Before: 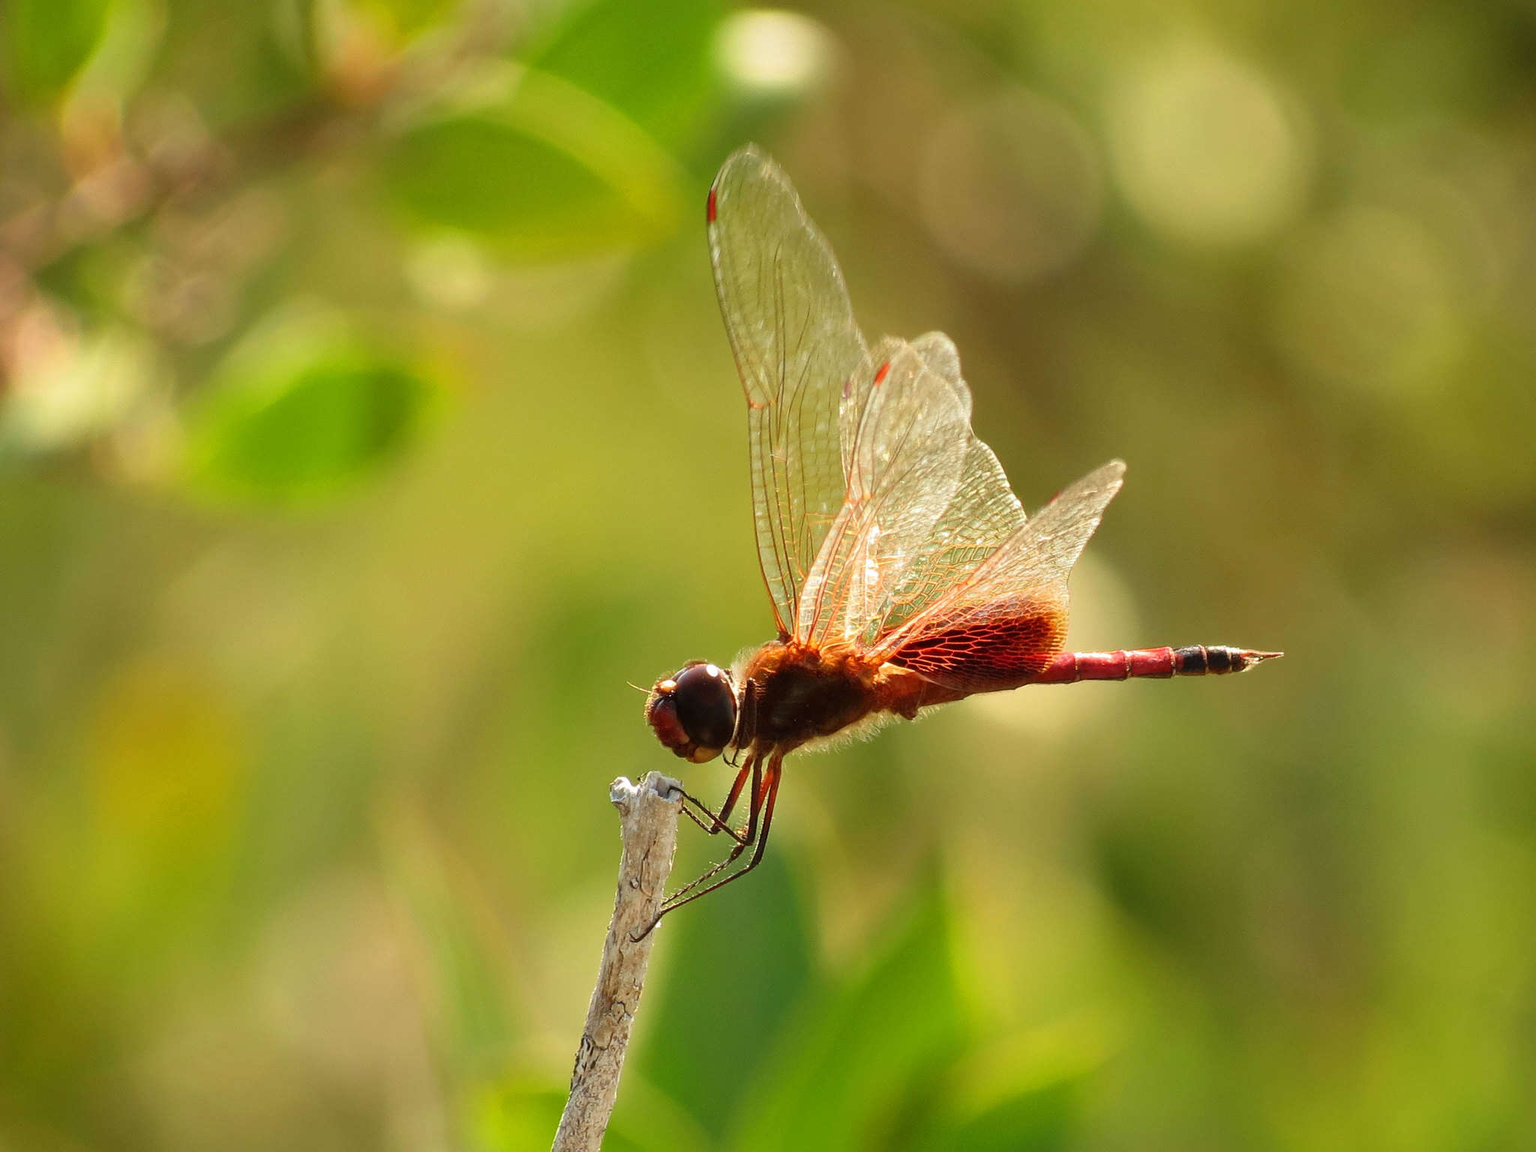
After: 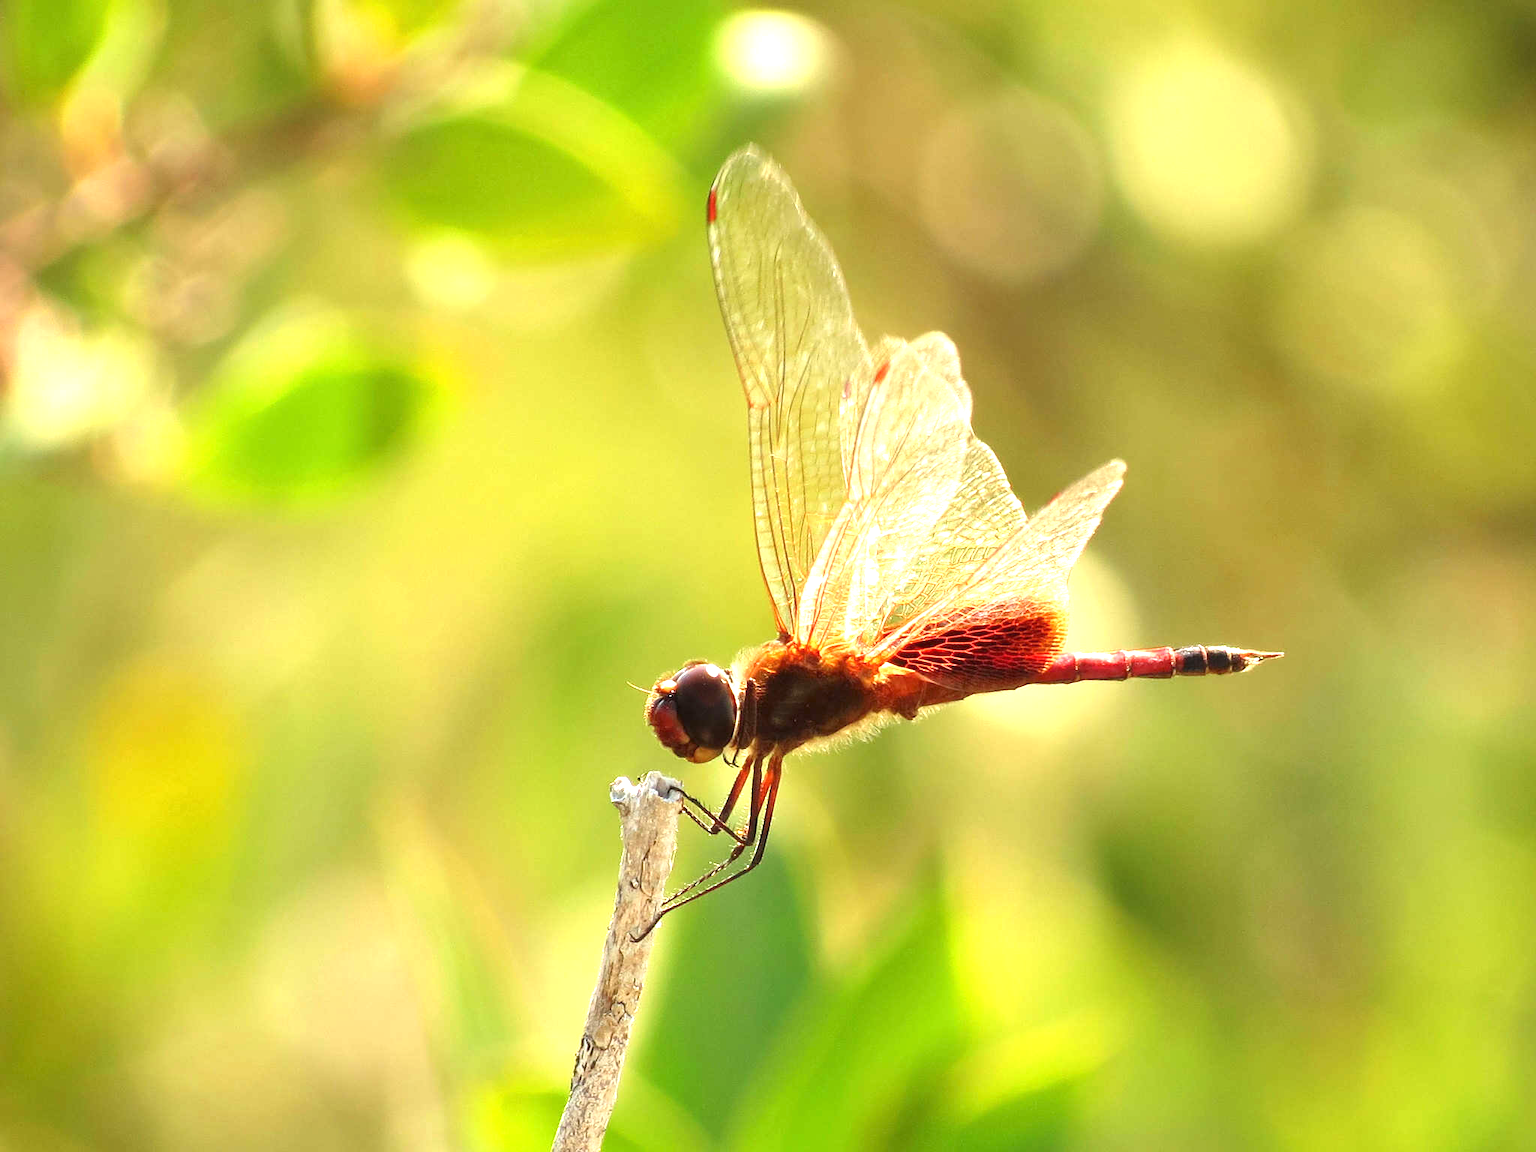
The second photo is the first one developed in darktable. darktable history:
exposure: black level correction 0, exposure 1.102 EV, compensate exposure bias true, compensate highlight preservation false
